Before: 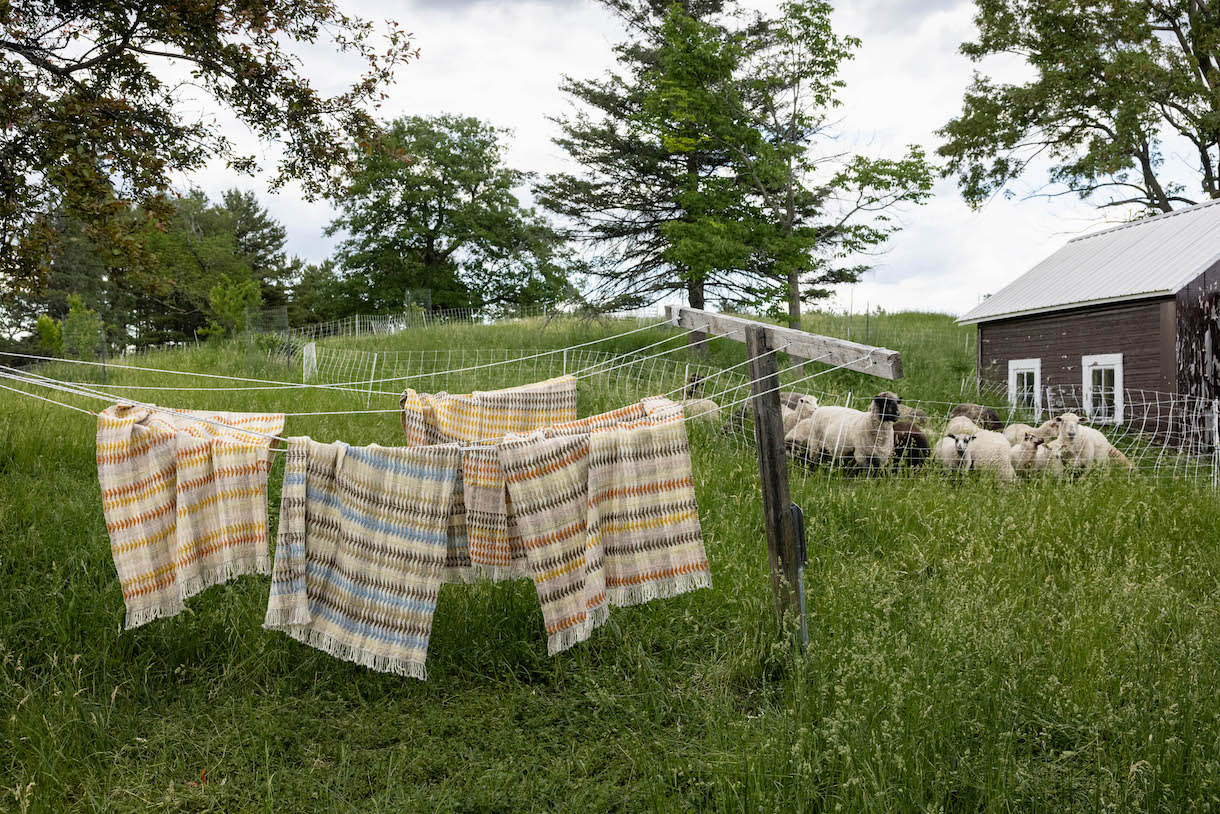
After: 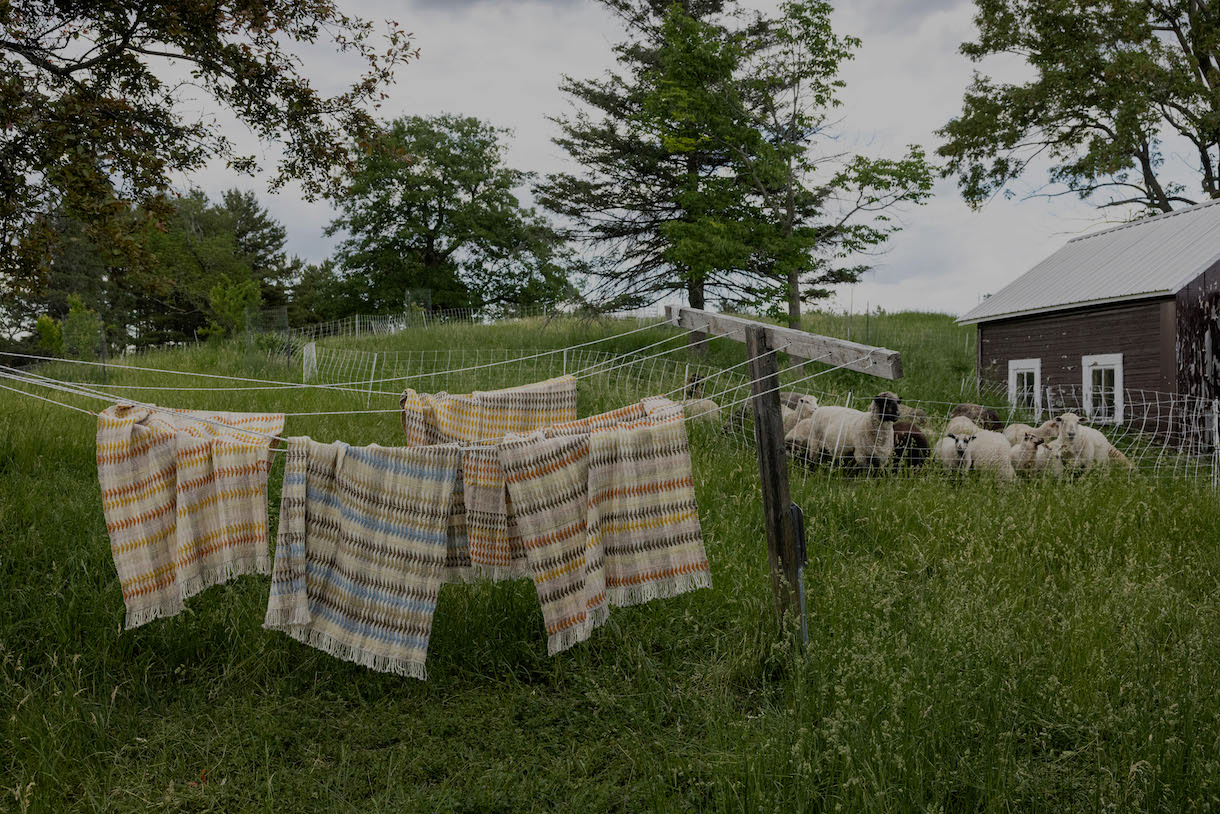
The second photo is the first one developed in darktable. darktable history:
exposure: exposure -1 EV, compensate highlight preservation false
